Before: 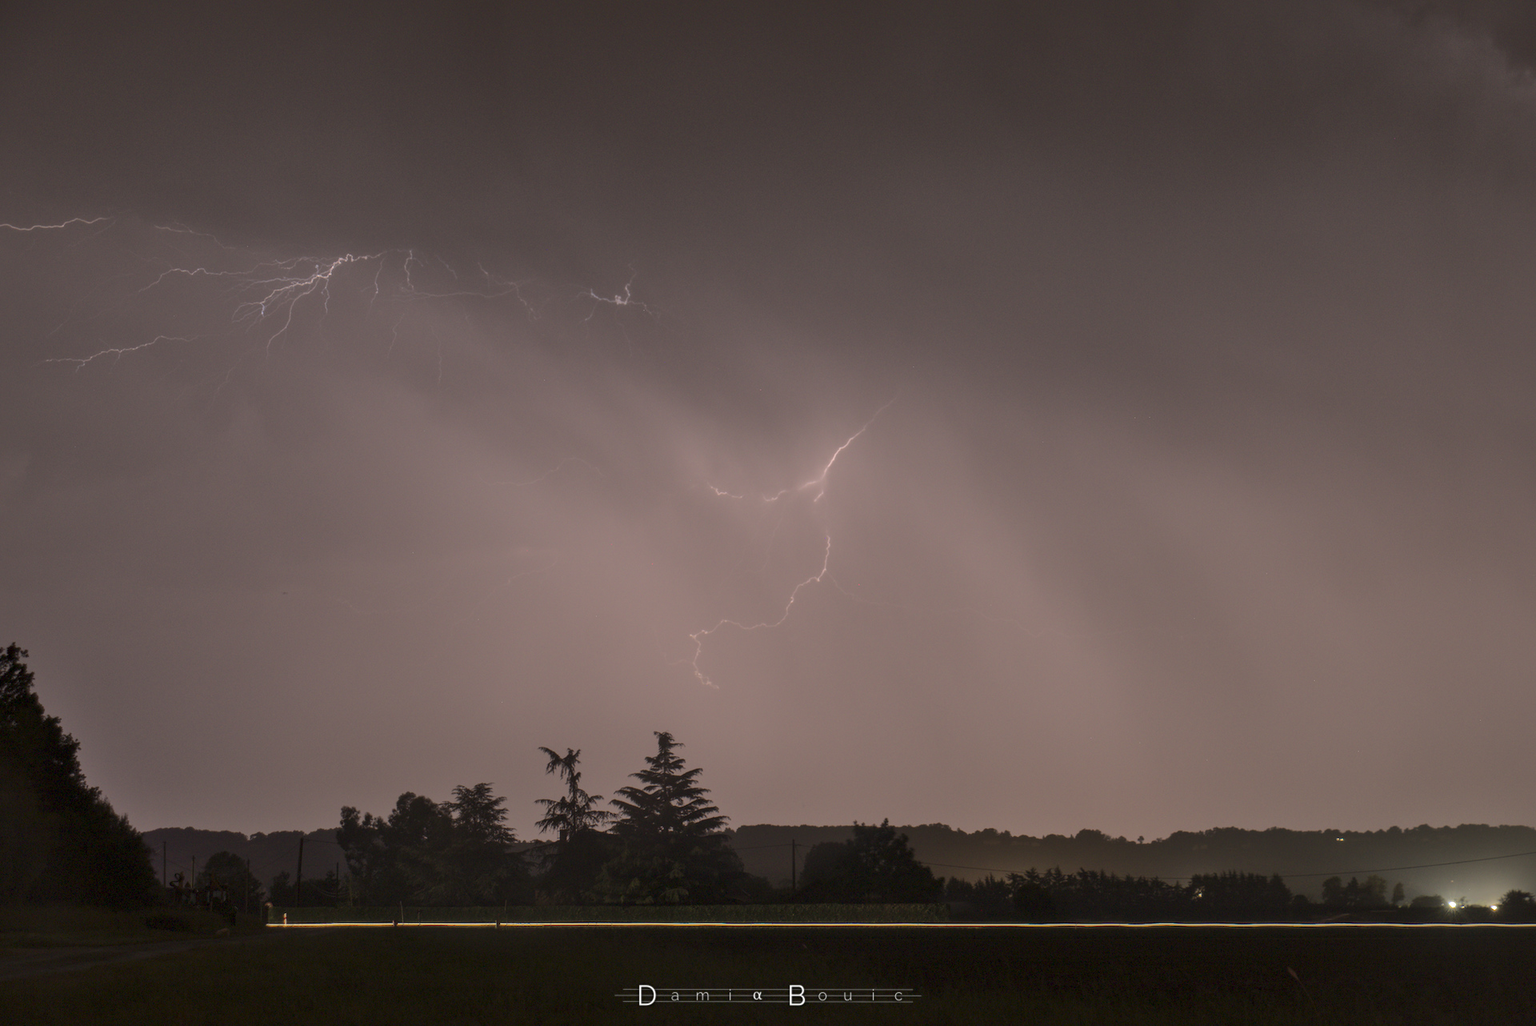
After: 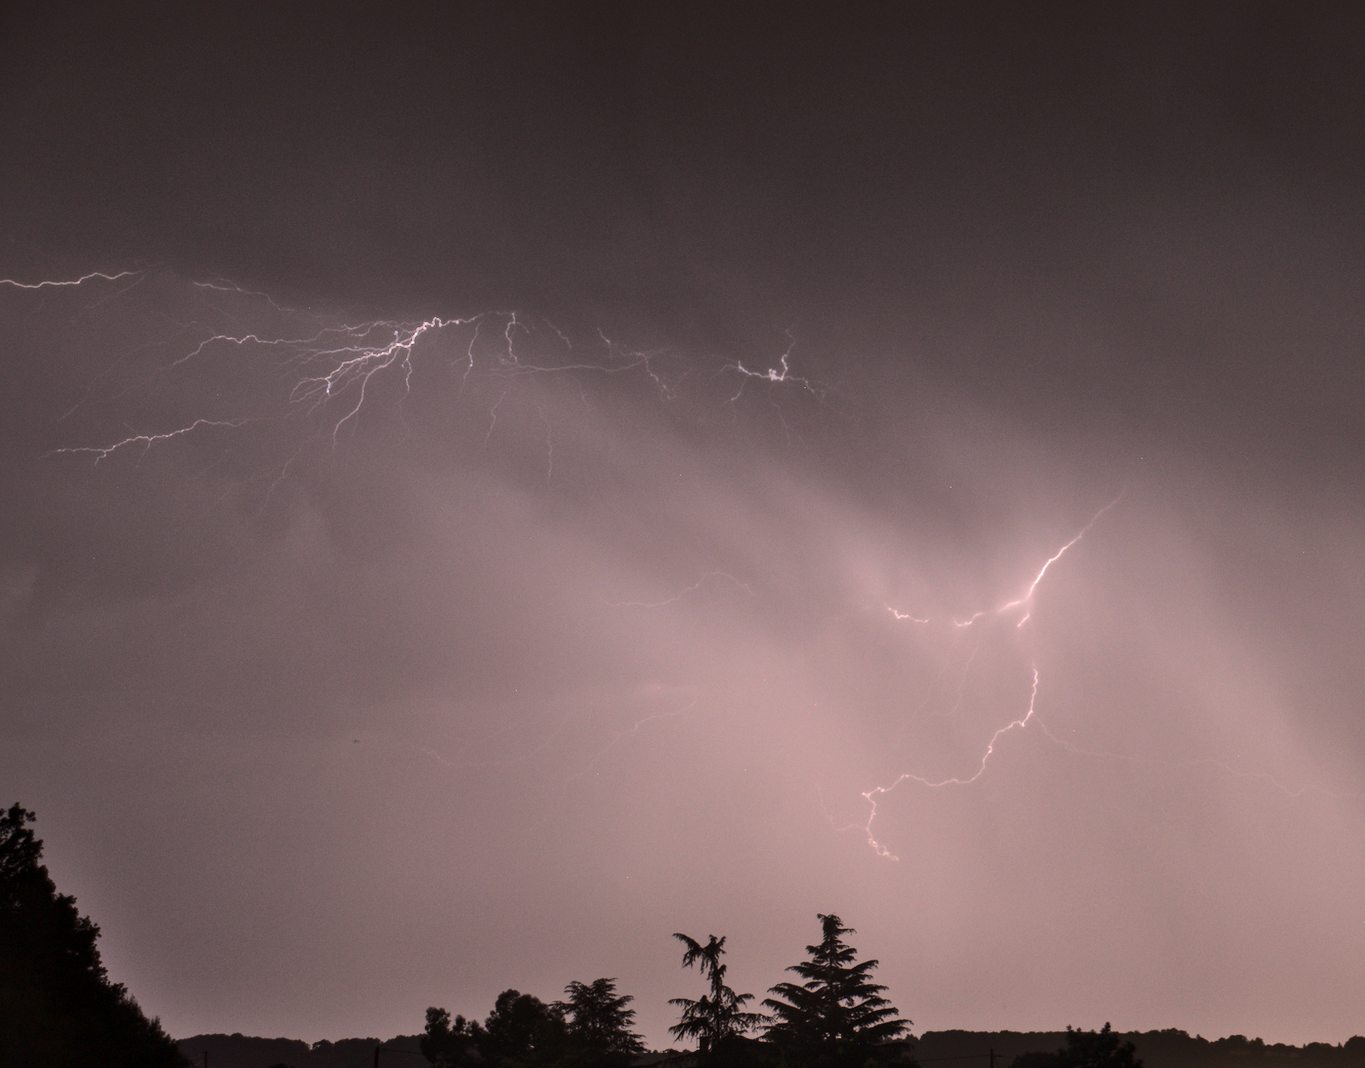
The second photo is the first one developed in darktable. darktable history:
white balance: red 0.983, blue 1.036
tone equalizer: -8 EV -1.08 EV, -7 EV -1.01 EV, -6 EV -0.867 EV, -5 EV -0.578 EV, -3 EV 0.578 EV, -2 EV 0.867 EV, -1 EV 1.01 EV, +0 EV 1.08 EV, edges refinement/feathering 500, mask exposure compensation -1.57 EV, preserve details no
crop: right 28.885%, bottom 16.626%
